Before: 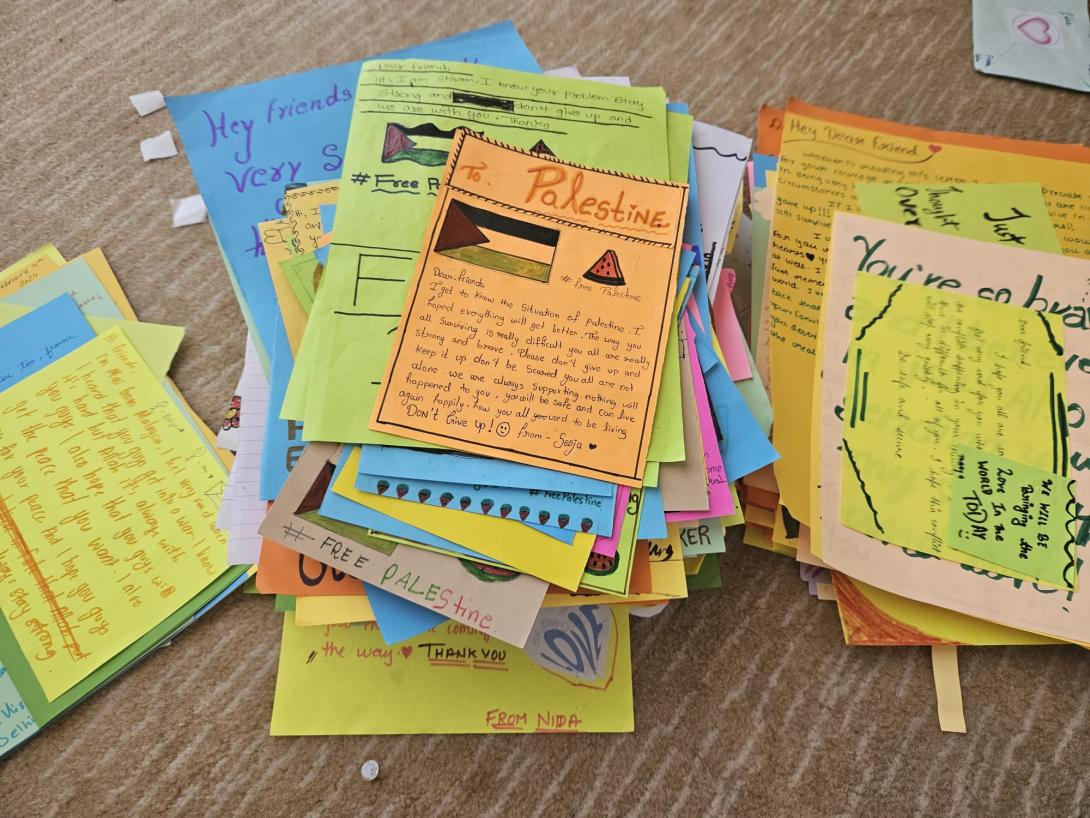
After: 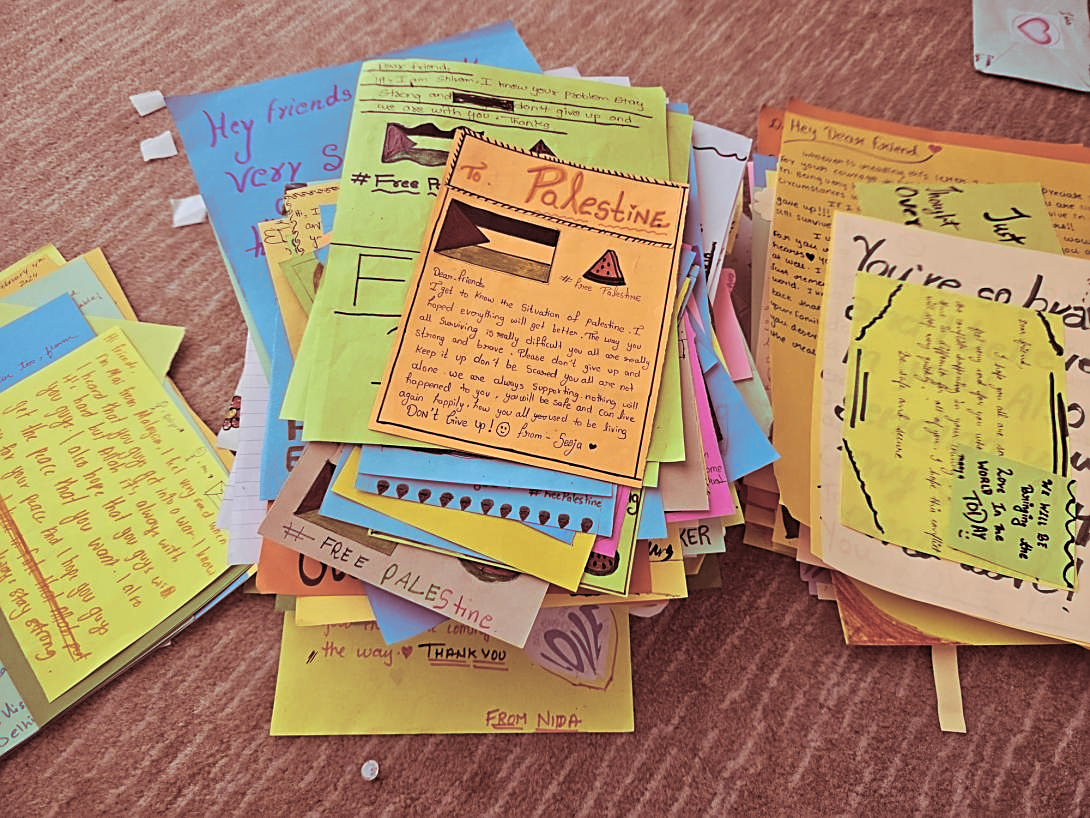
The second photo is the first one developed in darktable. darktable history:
split-toning: highlights › hue 187.2°, highlights › saturation 0.83, balance -68.05, compress 56.43%
sharpen: on, module defaults
